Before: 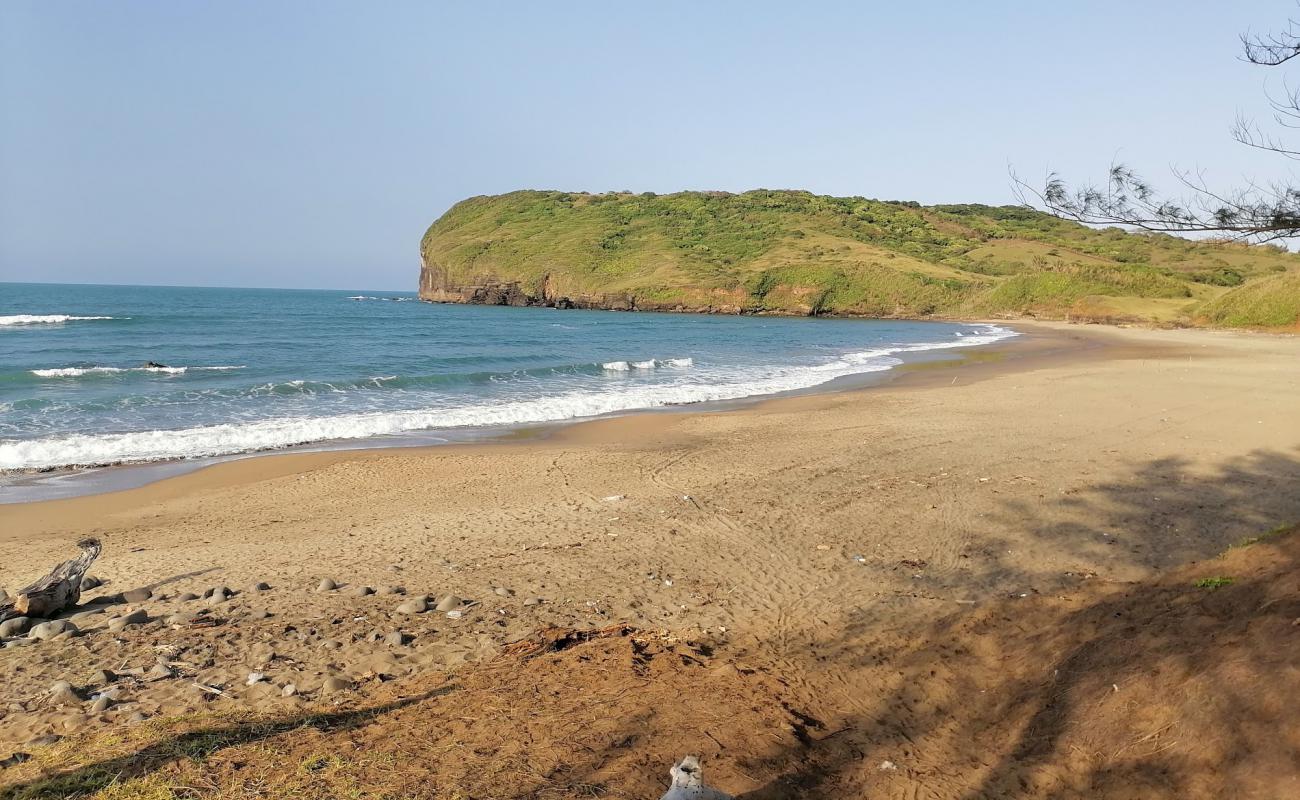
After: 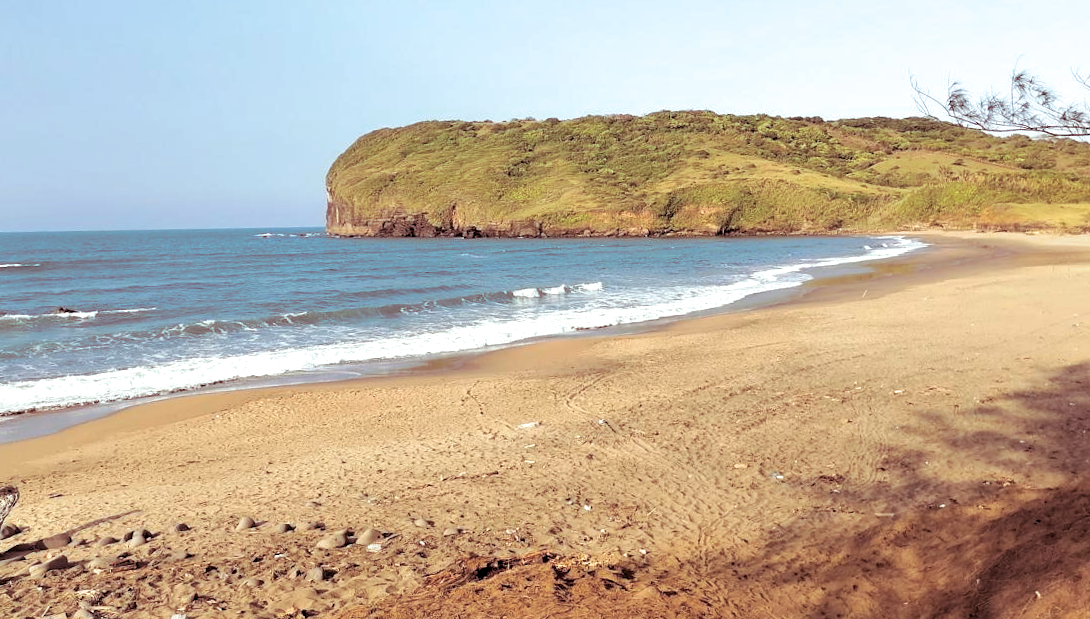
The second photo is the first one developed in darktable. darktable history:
split-toning: highlights › hue 180°
rotate and perspective: rotation -2.29°, automatic cropping off
crop: left 7.856%, top 11.836%, right 10.12%, bottom 15.387%
exposure: black level correction 0.005, exposure 0.417 EV, compensate highlight preservation false
